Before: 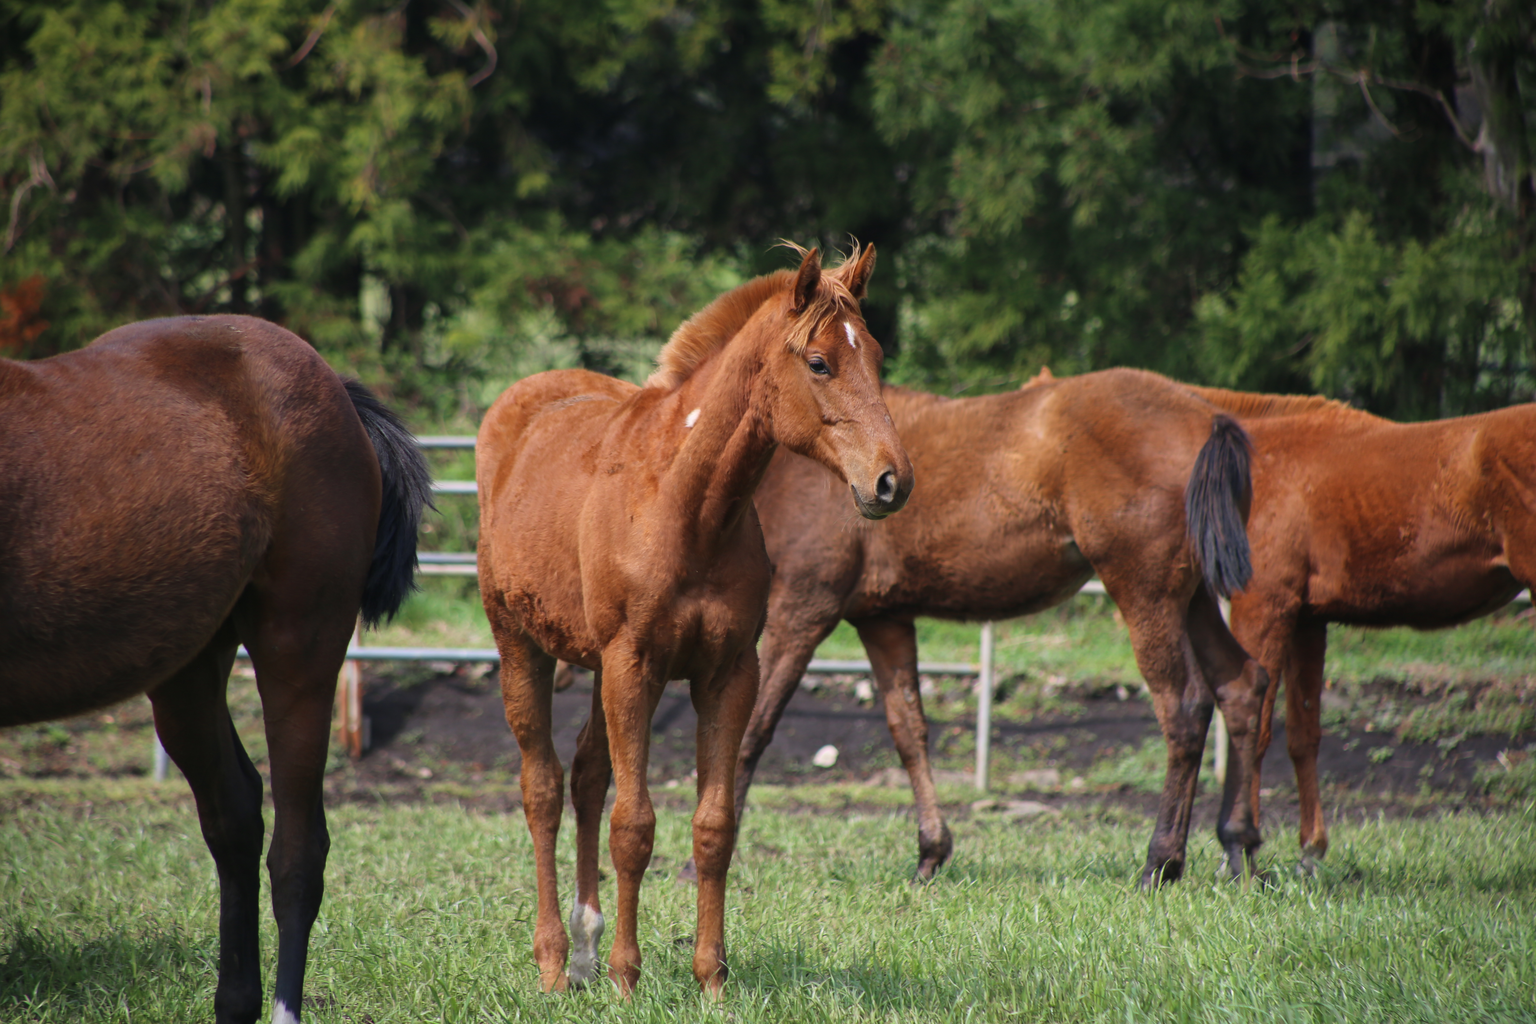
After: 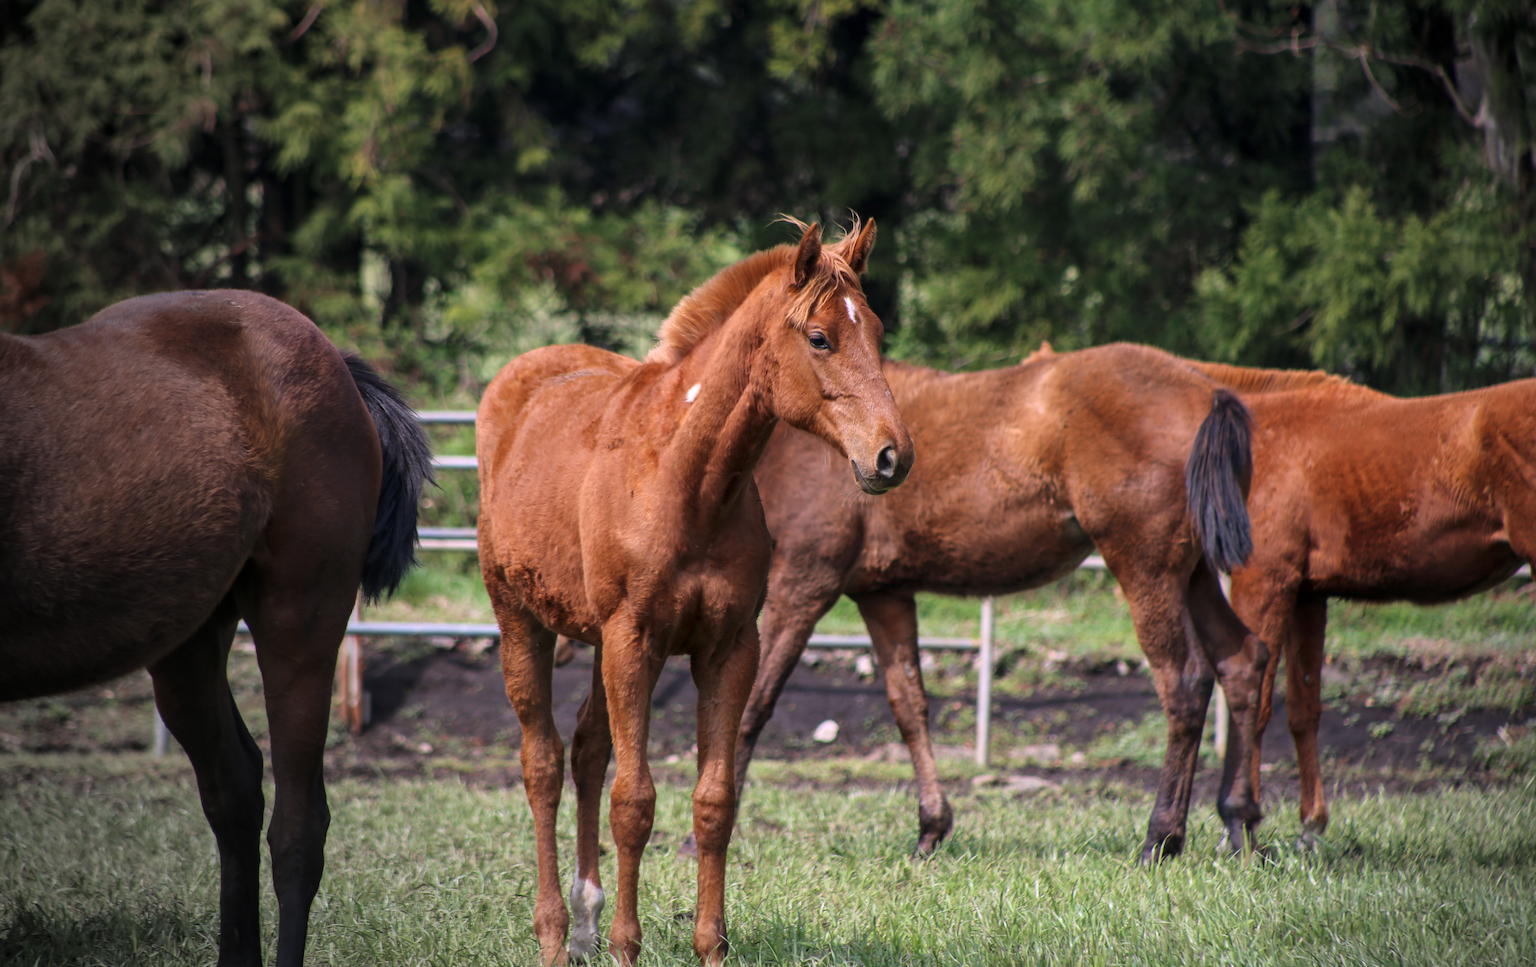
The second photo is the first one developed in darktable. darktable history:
white balance: red 1.05, blue 1.072
vignetting: fall-off start 73.57%, center (0.22, -0.235)
crop and rotate: top 2.479%, bottom 3.018%
local contrast: on, module defaults
